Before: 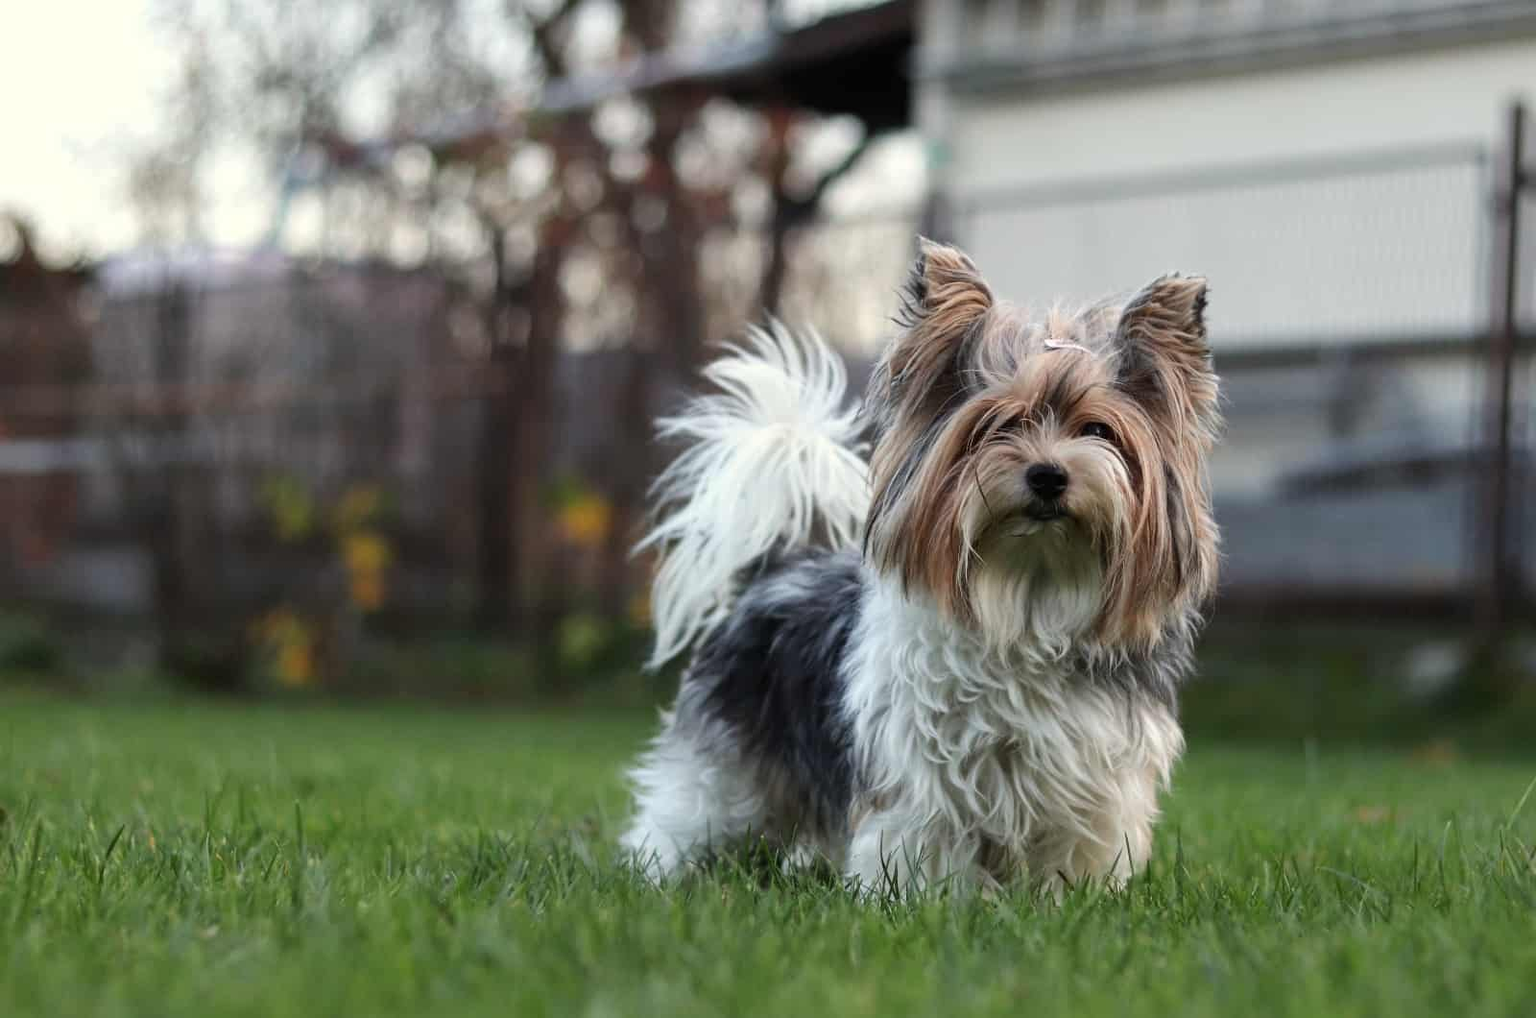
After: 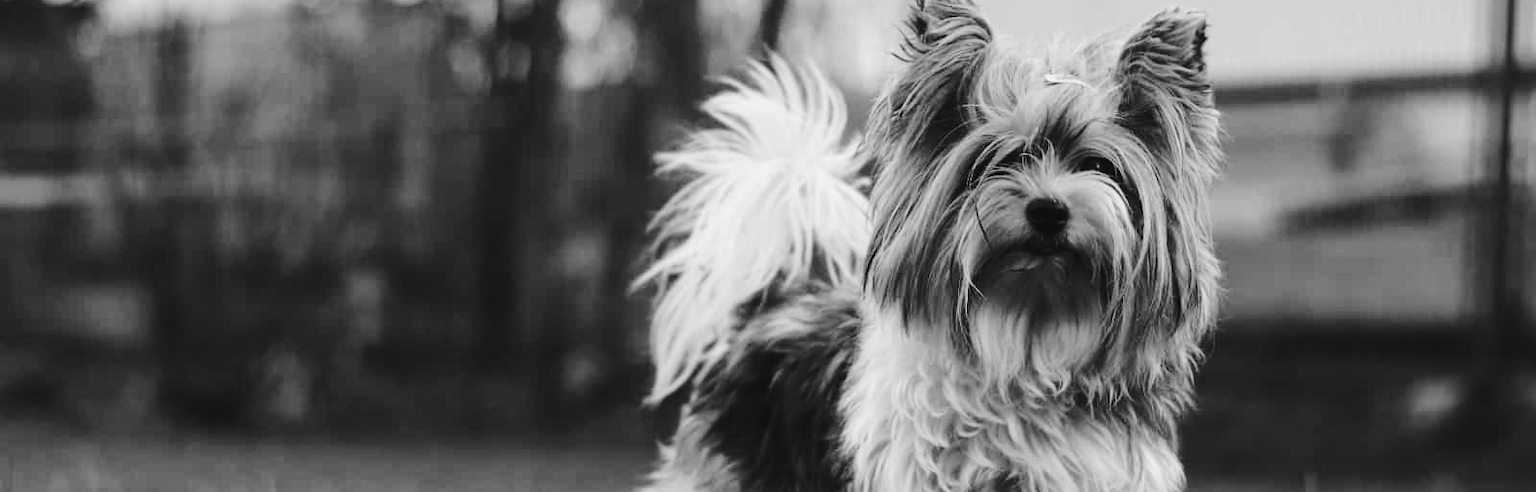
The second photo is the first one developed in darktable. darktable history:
crop and rotate: top 26.056%, bottom 25.543%
tone curve: curves: ch0 [(0, 0) (0.003, 0.039) (0.011, 0.042) (0.025, 0.048) (0.044, 0.058) (0.069, 0.071) (0.1, 0.089) (0.136, 0.114) (0.177, 0.146) (0.224, 0.199) (0.277, 0.27) (0.335, 0.364) (0.399, 0.47) (0.468, 0.566) (0.543, 0.643) (0.623, 0.73) (0.709, 0.8) (0.801, 0.863) (0.898, 0.925) (1, 1)], preserve colors none
color calibration: output gray [0.246, 0.254, 0.501, 0], gray › normalize channels true, illuminant same as pipeline (D50), adaptation XYZ, x 0.346, y 0.359, gamut compression 0
